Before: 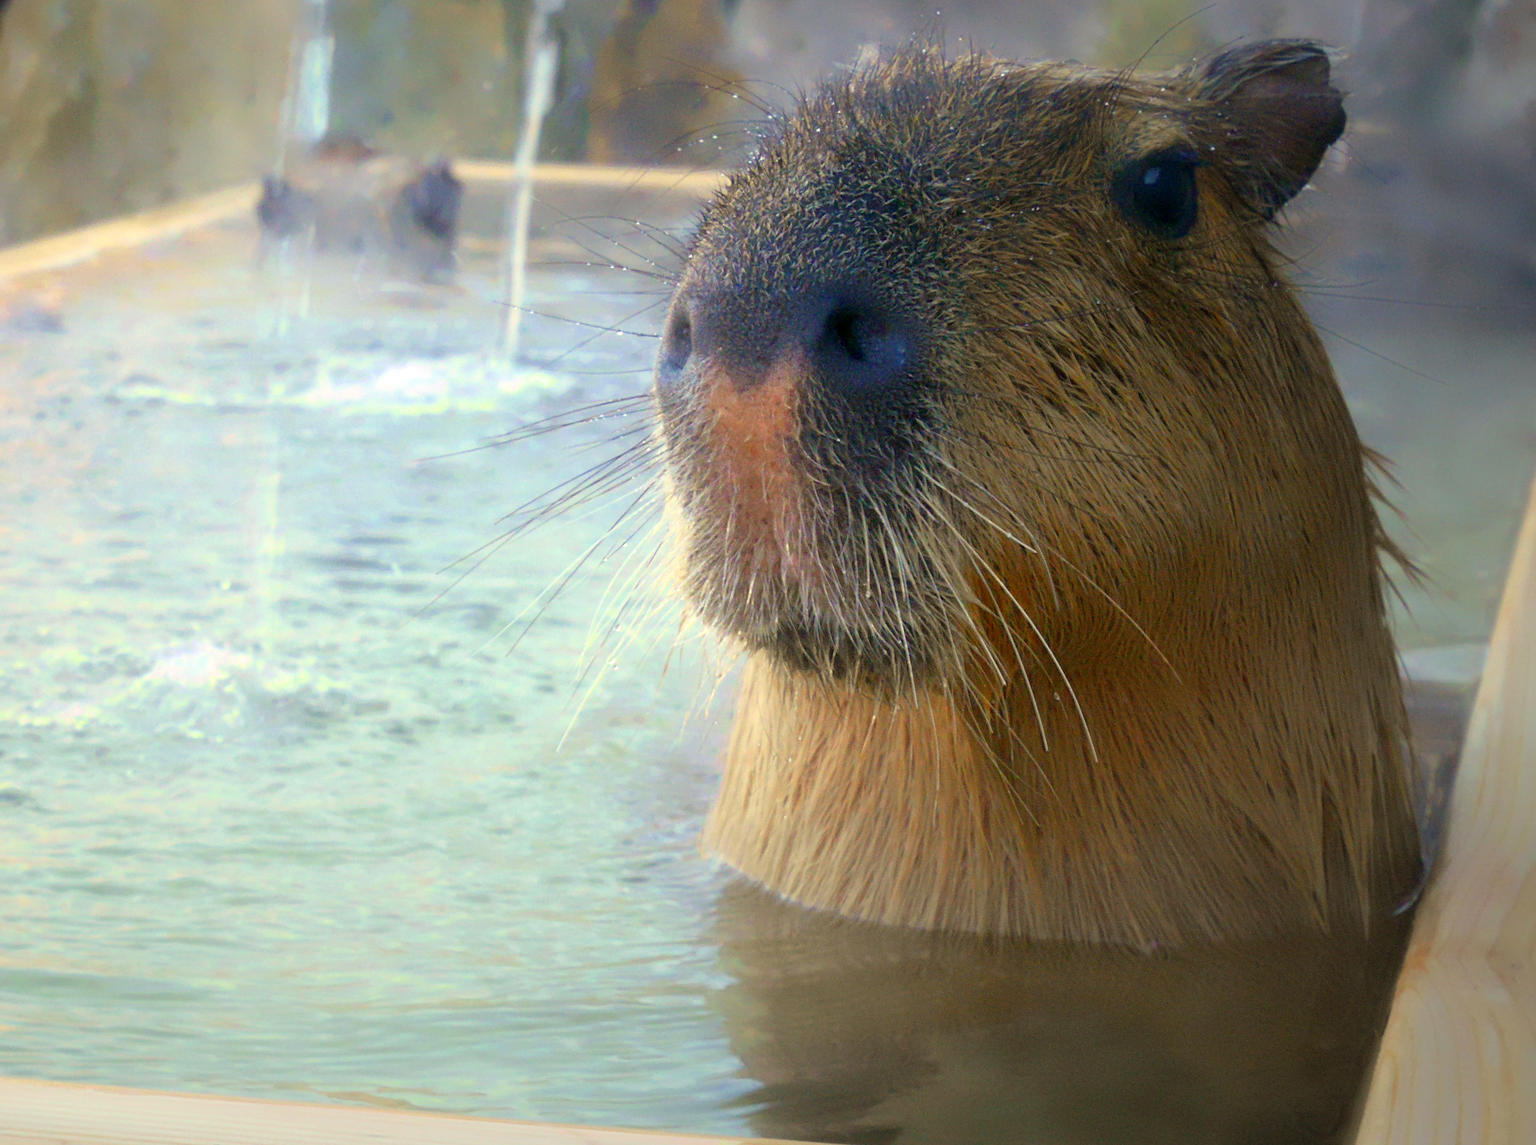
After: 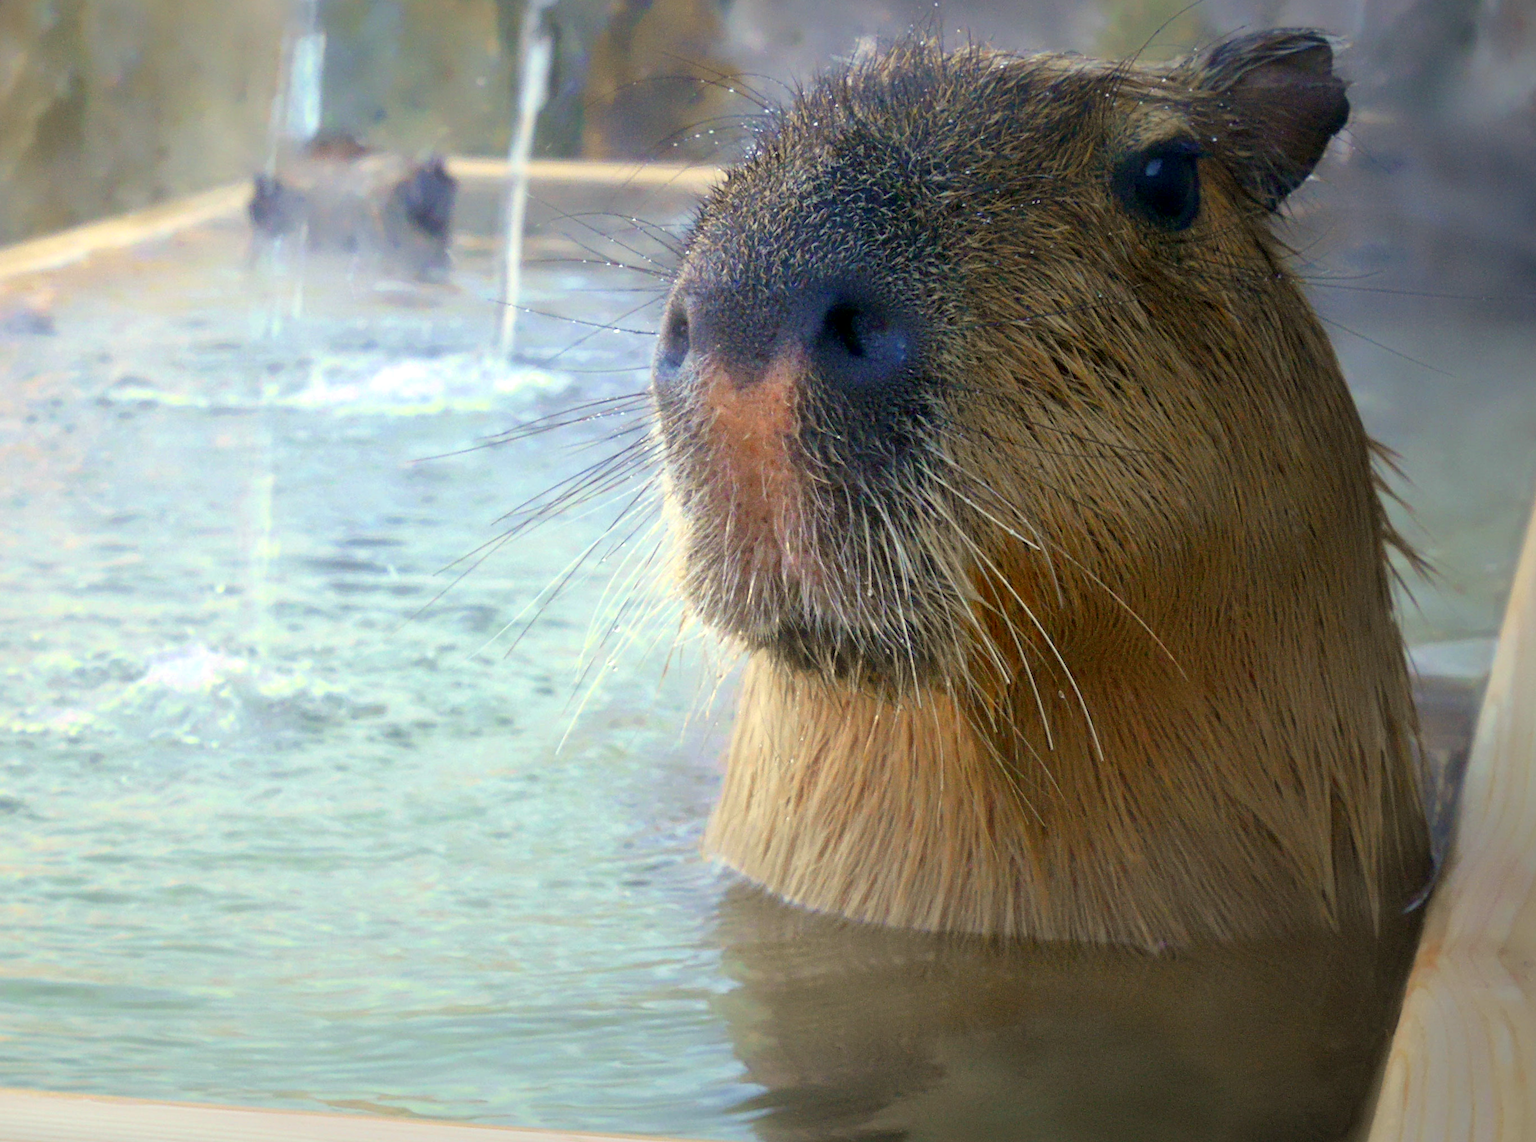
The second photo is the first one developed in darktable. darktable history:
white balance: red 0.983, blue 1.036
rotate and perspective: rotation -0.45°, automatic cropping original format, crop left 0.008, crop right 0.992, crop top 0.012, crop bottom 0.988
local contrast: mode bilateral grid, contrast 25, coarseness 50, detail 123%, midtone range 0.2
